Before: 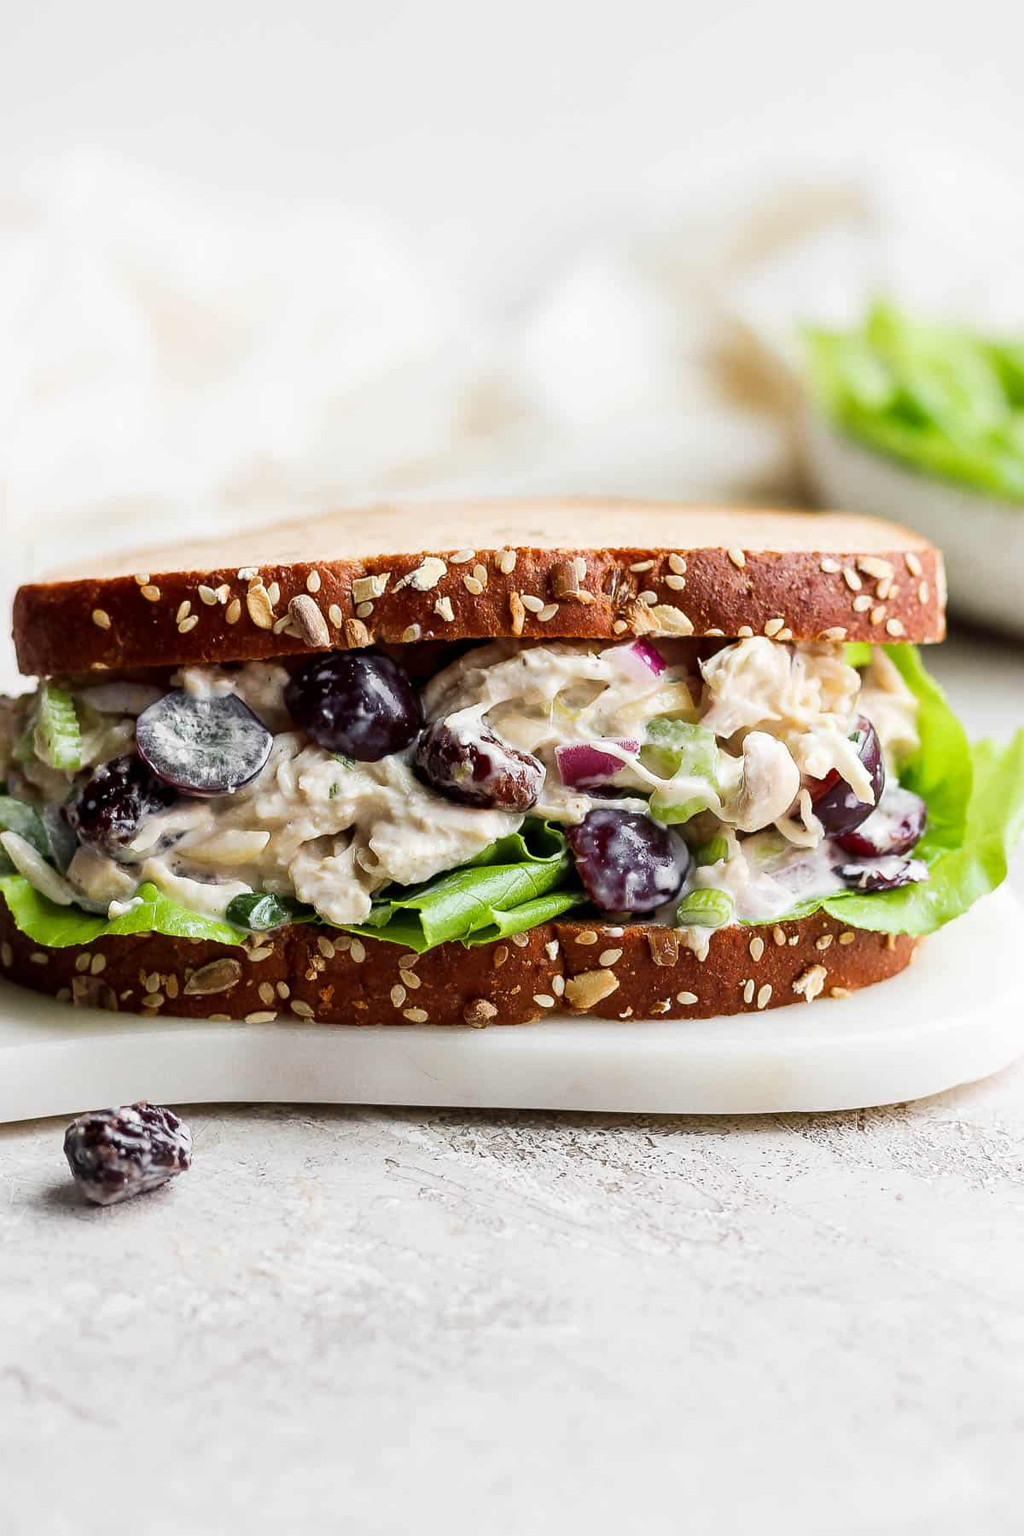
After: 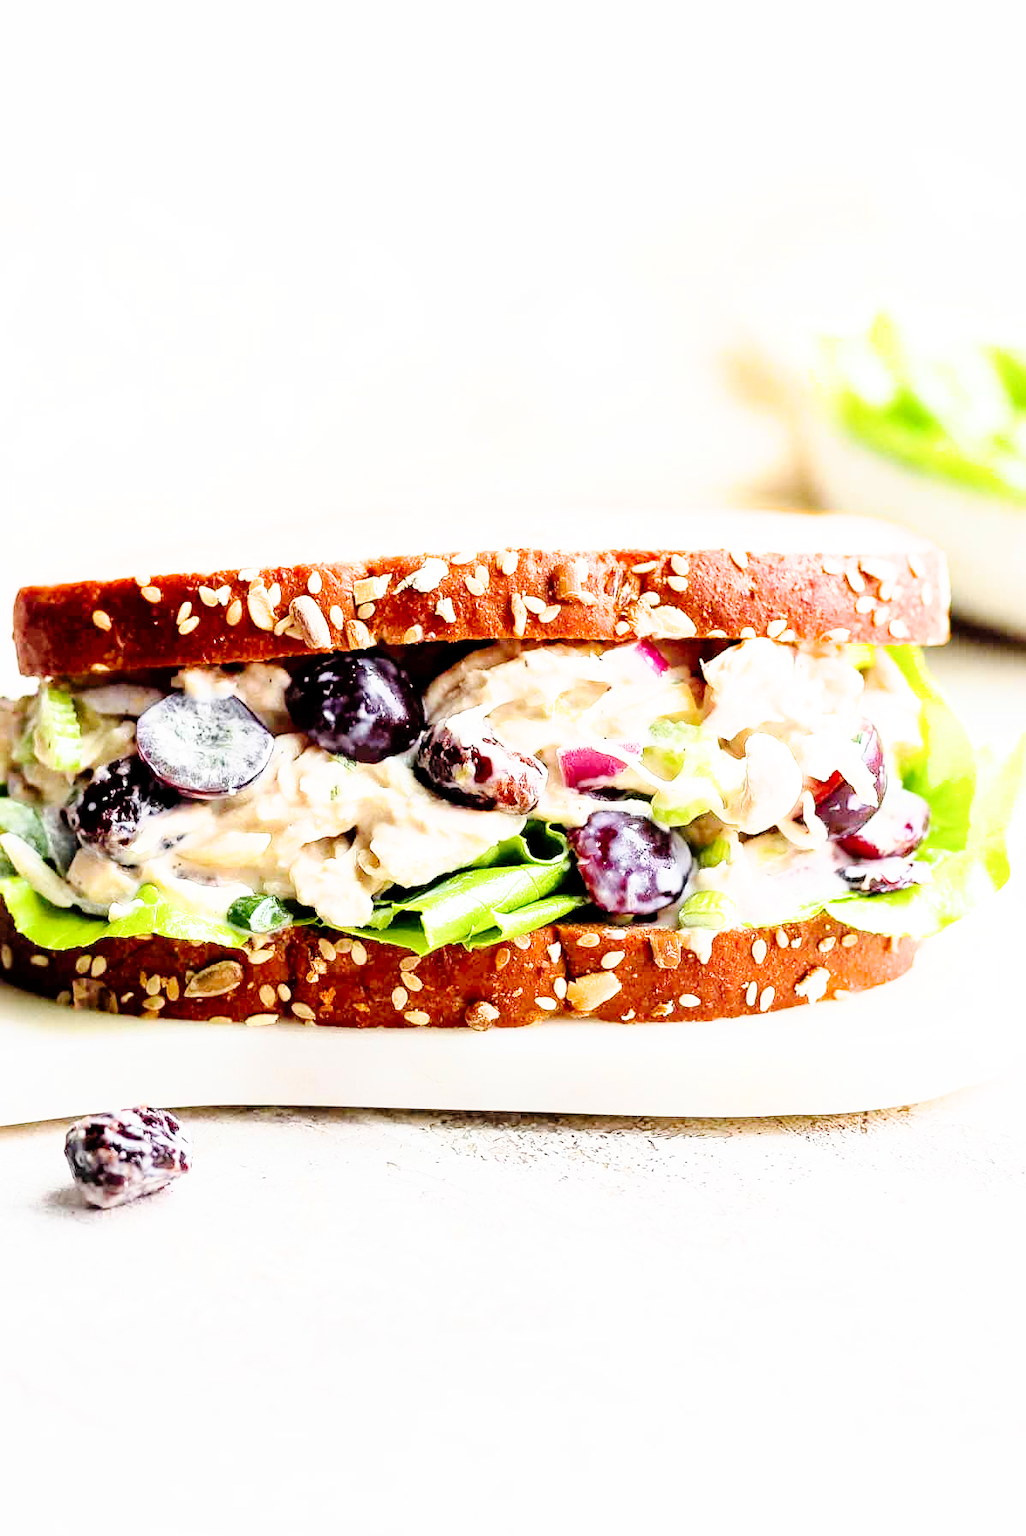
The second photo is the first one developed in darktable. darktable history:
crop: top 0.106%, bottom 0.197%
filmic rgb: black relative exposure -7.65 EV, white relative exposure 4.56 EV, hardness 3.61, color science v6 (2022)
tone curve: curves: ch0 [(0, 0) (0.003, 0) (0.011, 0.002) (0.025, 0.004) (0.044, 0.007) (0.069, 0.015) (0.1, 0.025) (0.136, 0.04) (0.177, 0.09) (0.224, 0.152) (0.277, 0.239) (0.335, 0.335) (0.399, 0.43) (0.468, 0.524) (0.543, 0.621) (0.623, 0.712) (0.709, 0.789) (0.801, 0.871) (0.898, 0.951) (1, 1)], preserve colors none
exposure: black level correction 0, exposure 1.933 EV, compensate highlight preservation false
